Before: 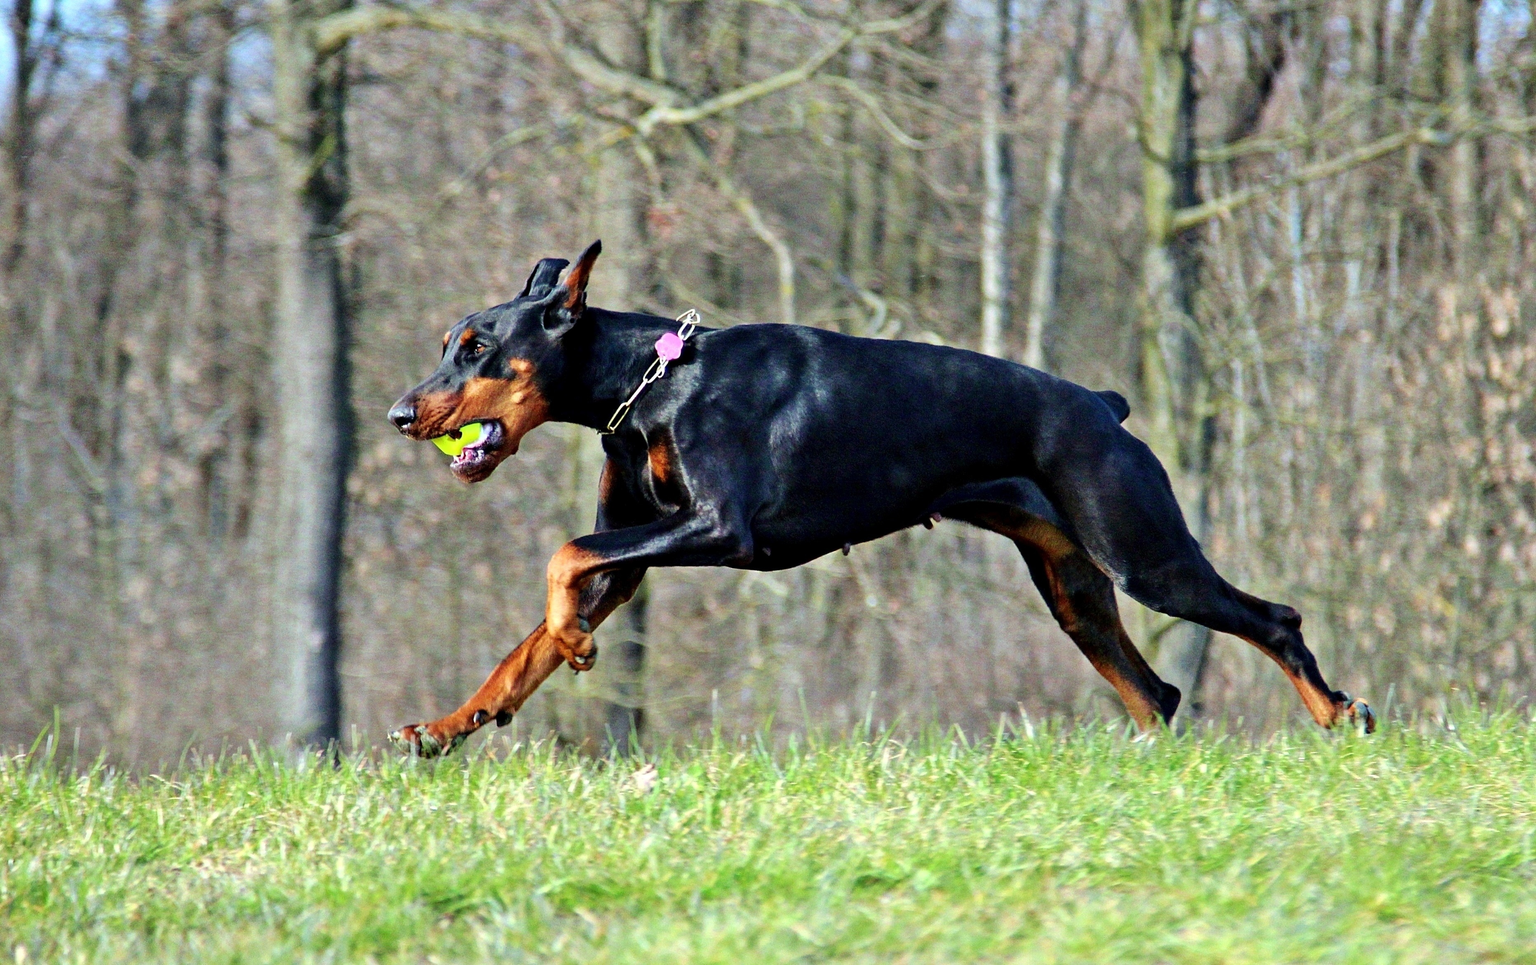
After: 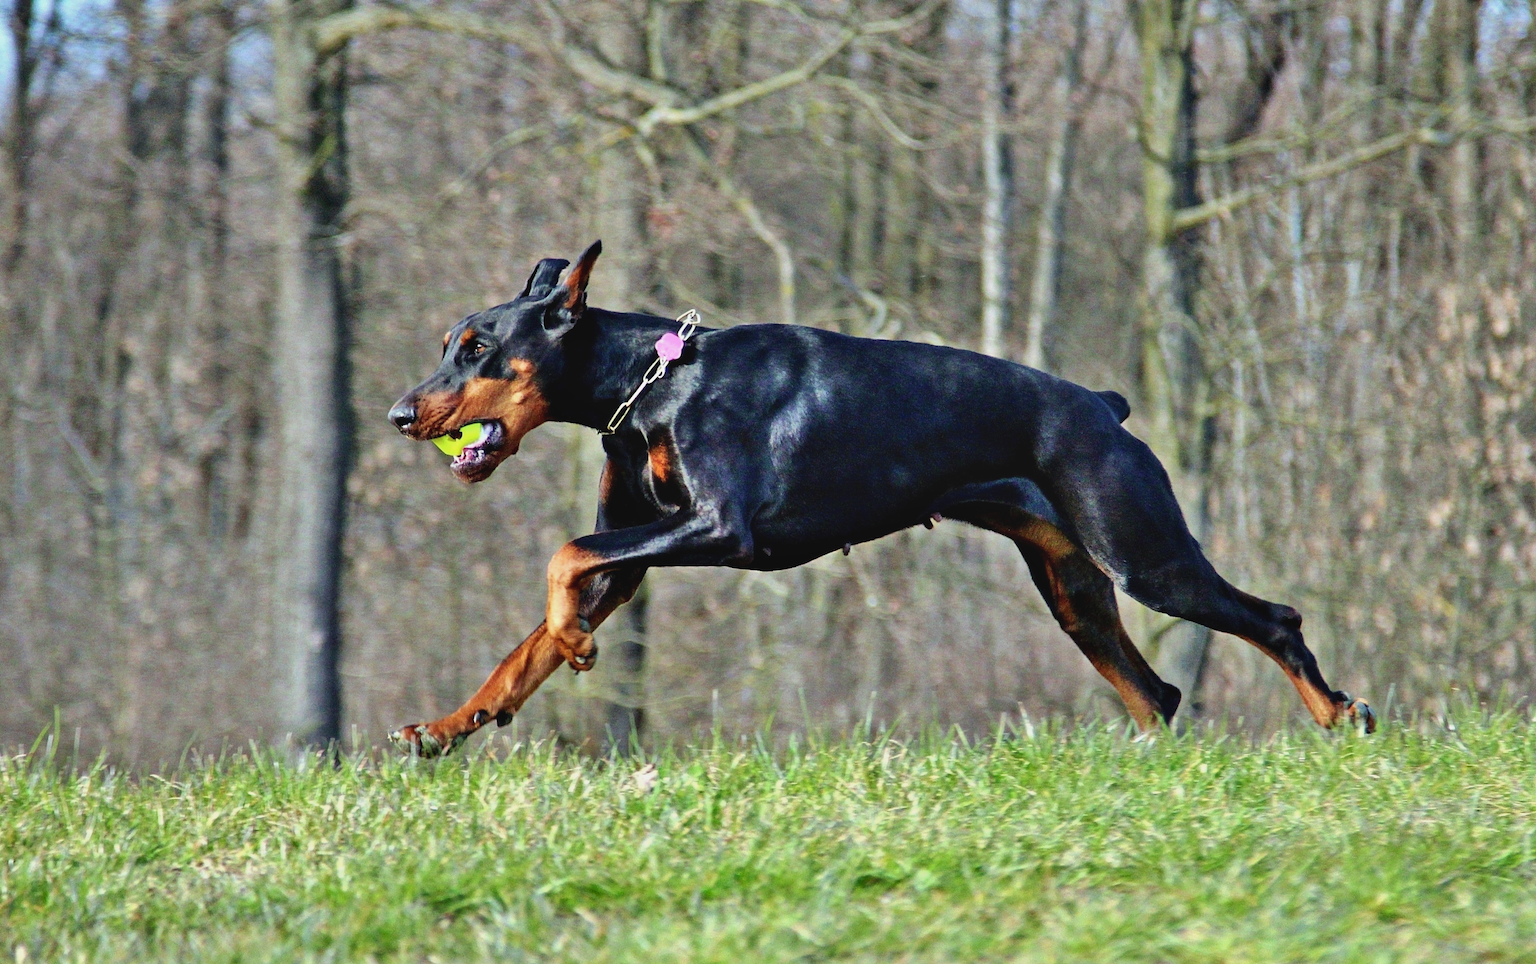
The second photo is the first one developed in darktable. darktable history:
shadows and highlights: soften with gaussian
contrast brightness saturation: contrast -0.089, brightness -0.034, saturation -0.107
